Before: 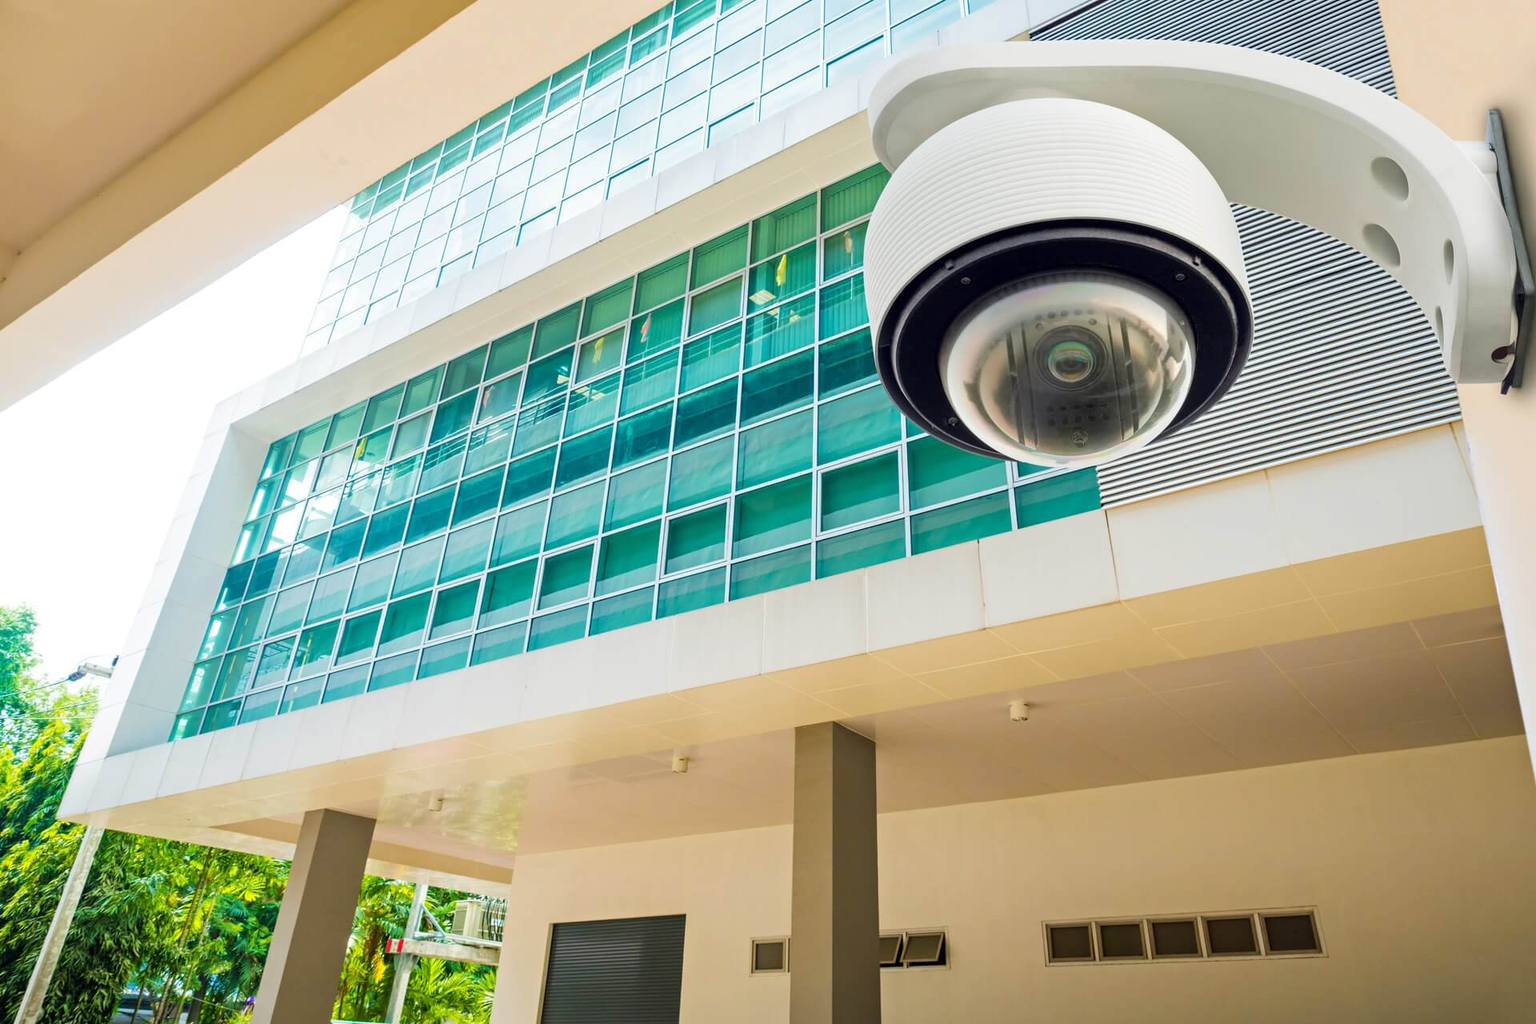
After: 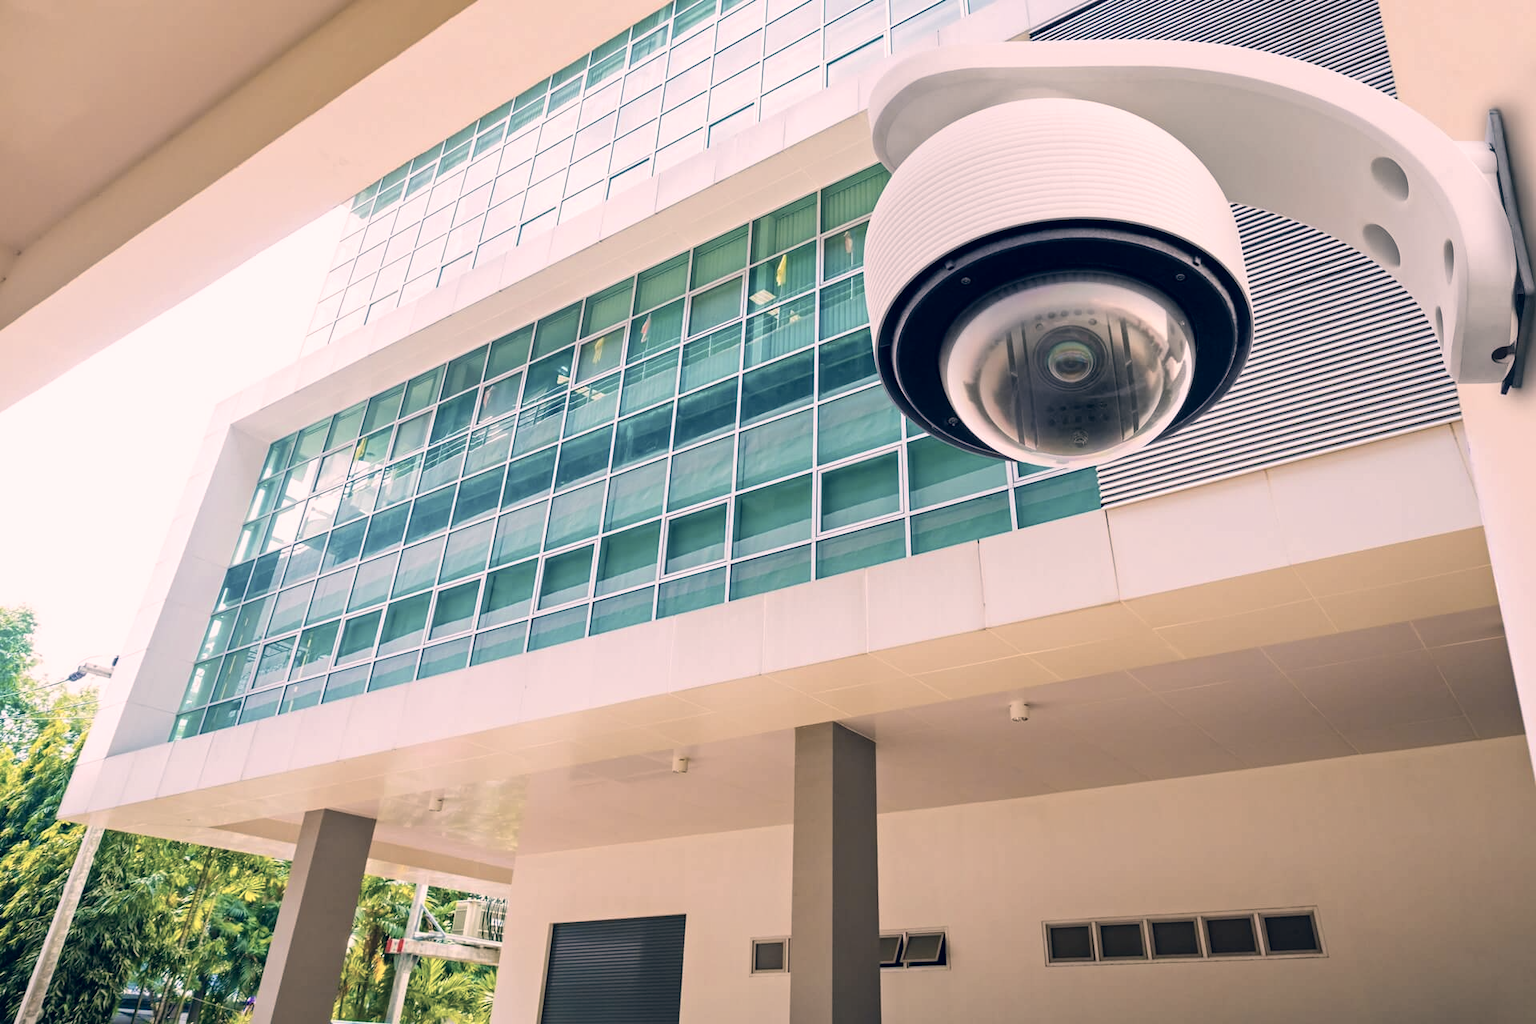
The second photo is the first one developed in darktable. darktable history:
color correction: highlights a* 14.46, highlights b* 5.85, shadows a* -5.53, shadows b* -15.24, saturation 0.85
contrast brightness saturation: contrast 0.06, brightness -0.01, saturation -0.23
